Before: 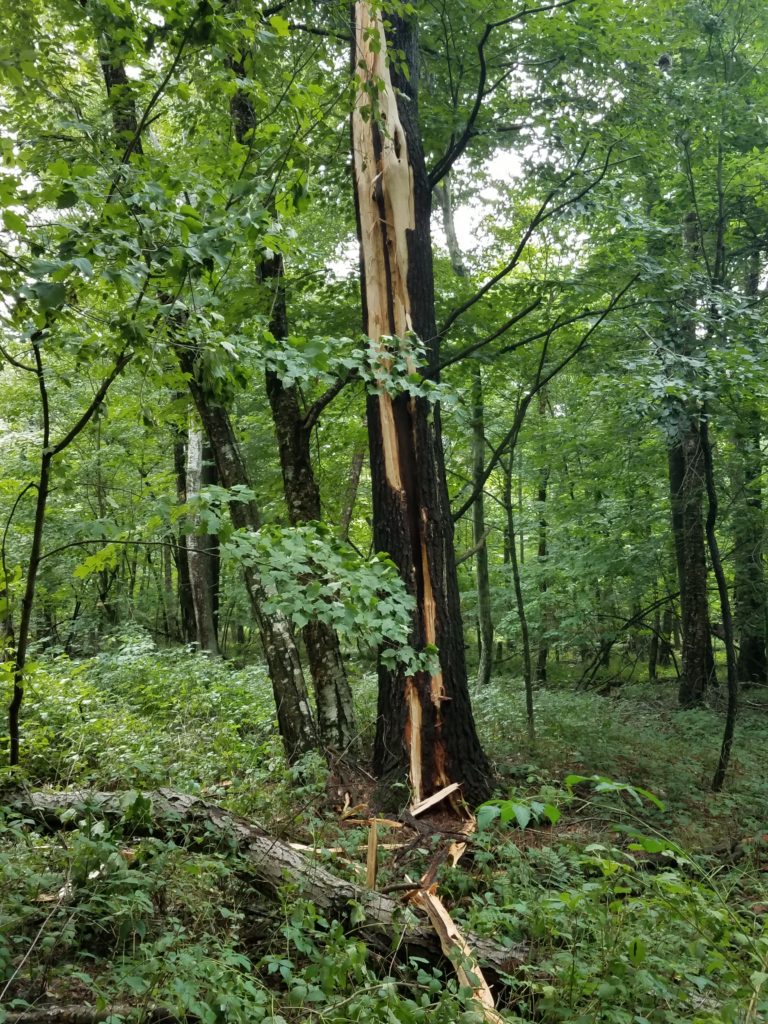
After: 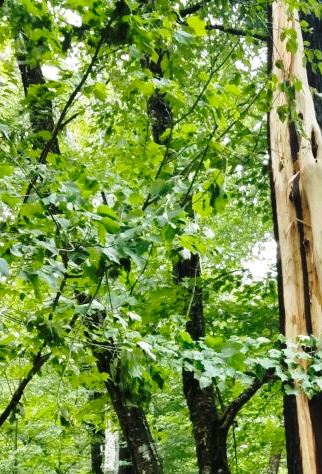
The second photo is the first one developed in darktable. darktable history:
base curve: curves: ch0 [(0, 0) (0.036, 0.037) (0.121, 0.228) (0.46, 0.76) (0.859, 0.983) (1, 1)], preserve colors none
crop and rotate: left 10.817%, top 0.062%, right 47.194%, bottom 53.626%
